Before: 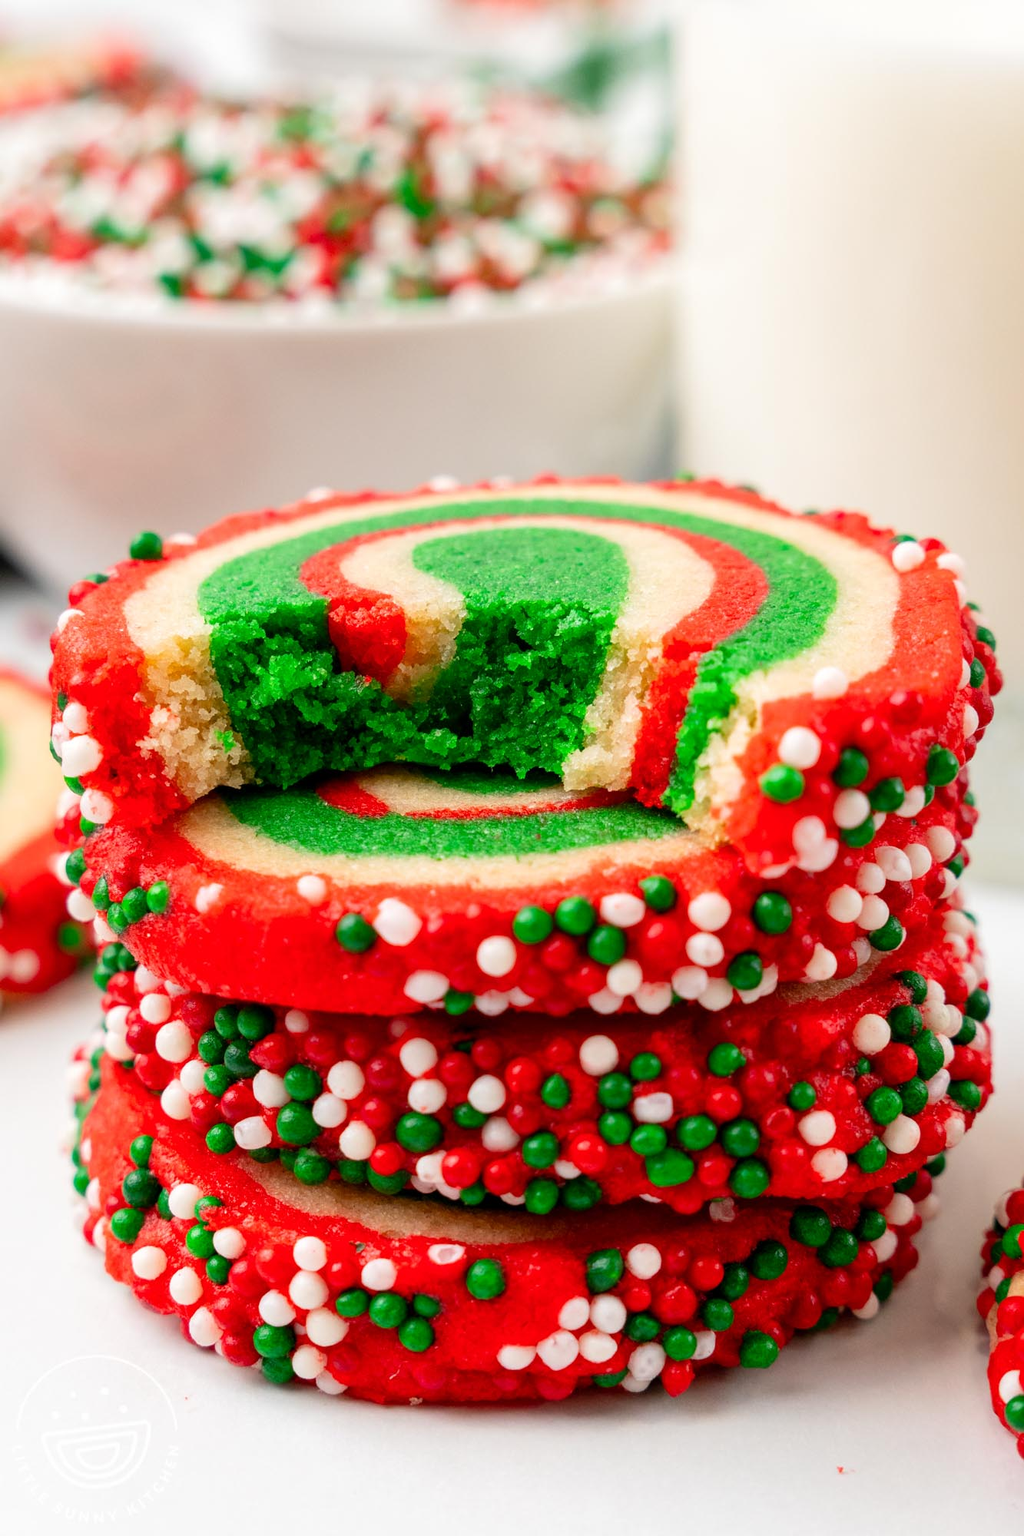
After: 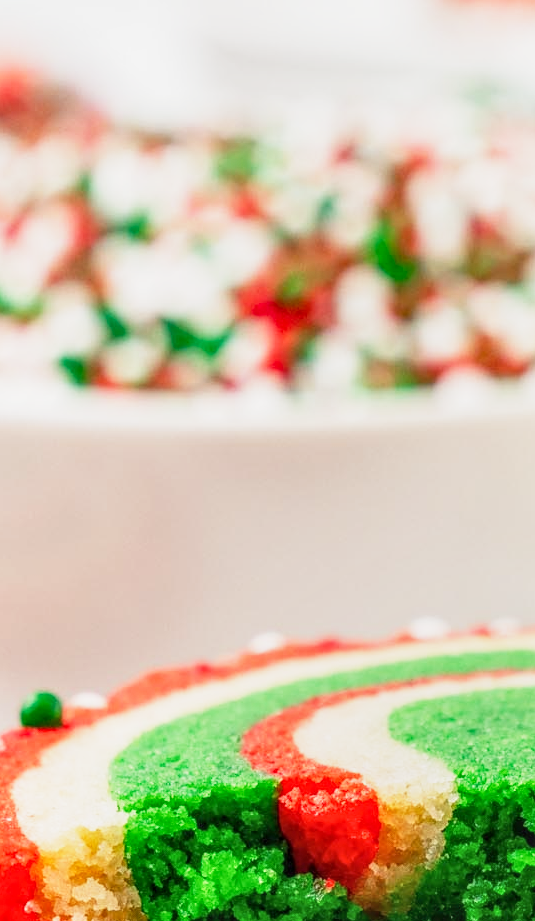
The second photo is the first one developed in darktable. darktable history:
local contrast: highlights 4%, shadows 7%, detail 133%
crop and rotate: left 11.19%, top 0.092%, right 48.657%, bottom 53.829%
base curve: curves: ch0 [(0, 0) (0.088, 0.125) (0.176, 0.251) (0.354, 0.501) (0.613, 0.749) (1, 0.877)], preserve colors none
